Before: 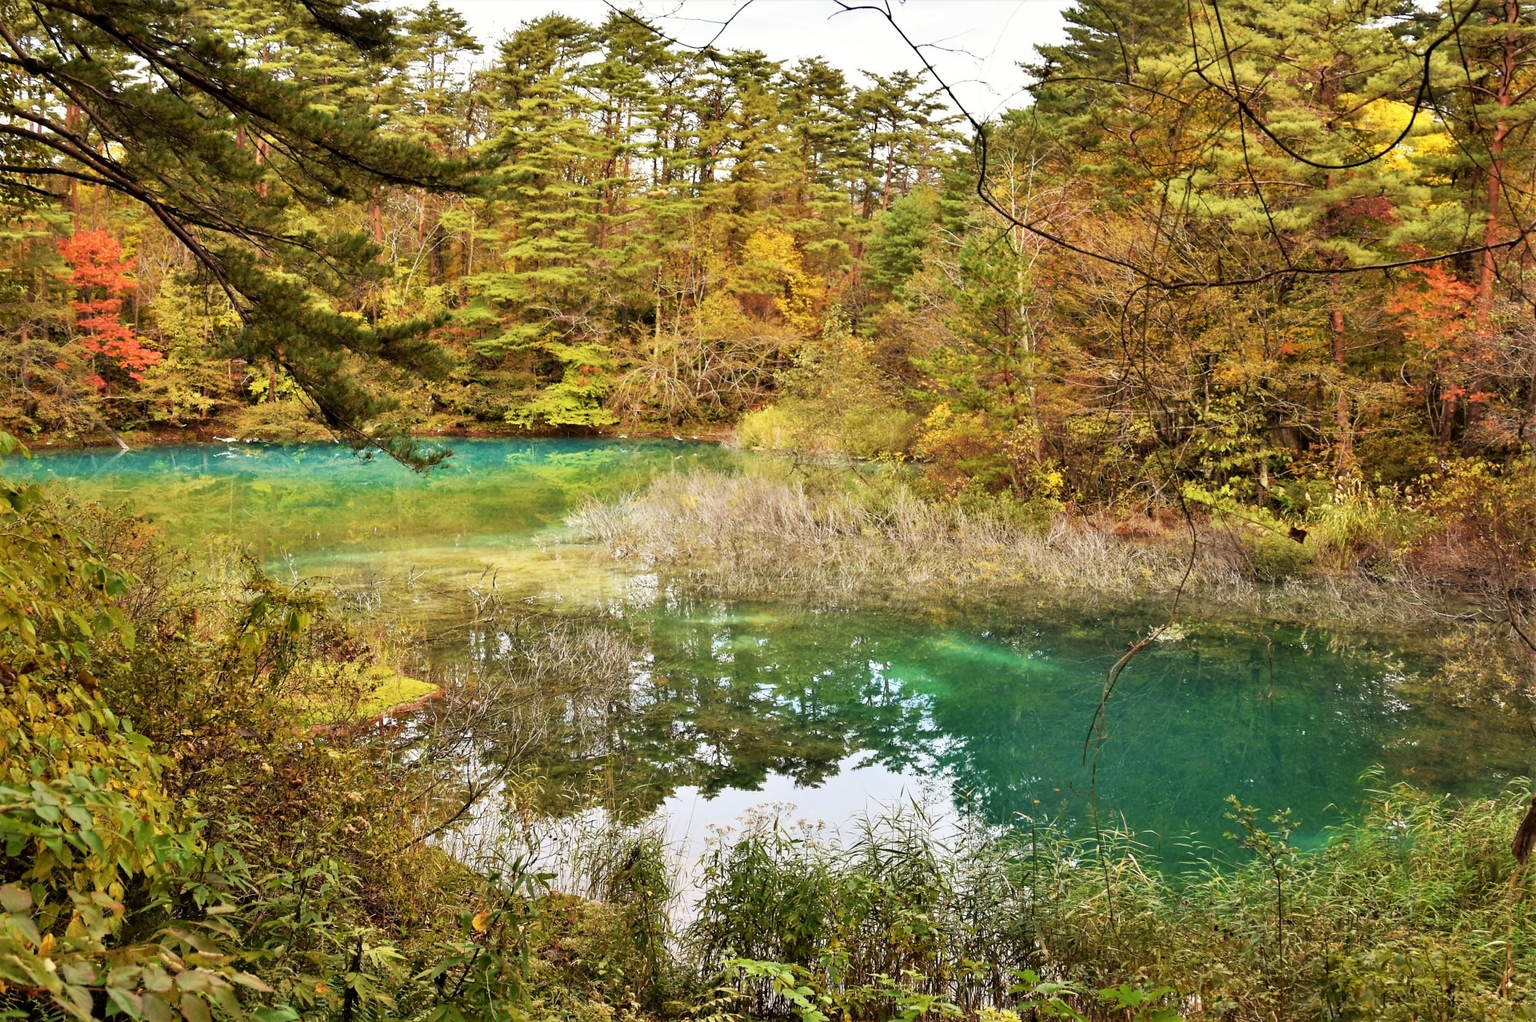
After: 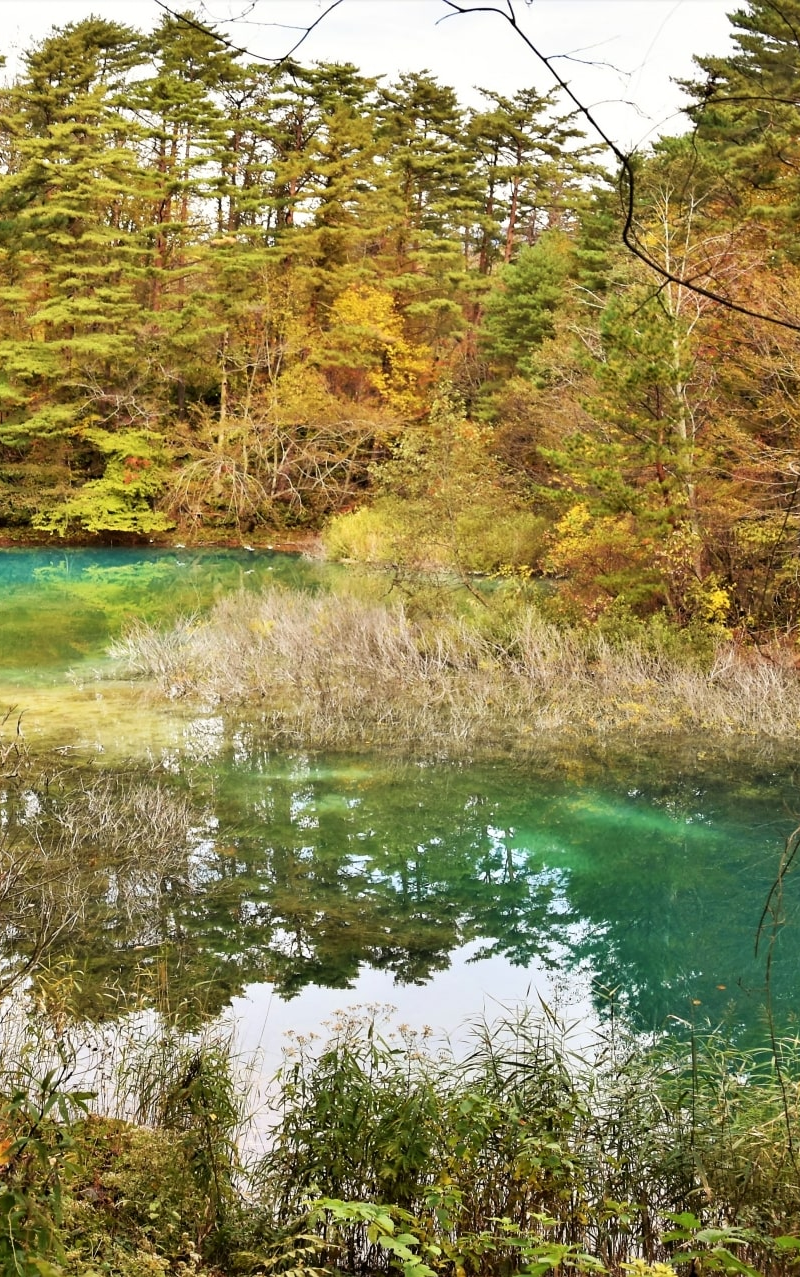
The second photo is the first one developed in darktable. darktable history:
tone equalizer: on, module defaults
crop: left 31.229%, right 27.105%
